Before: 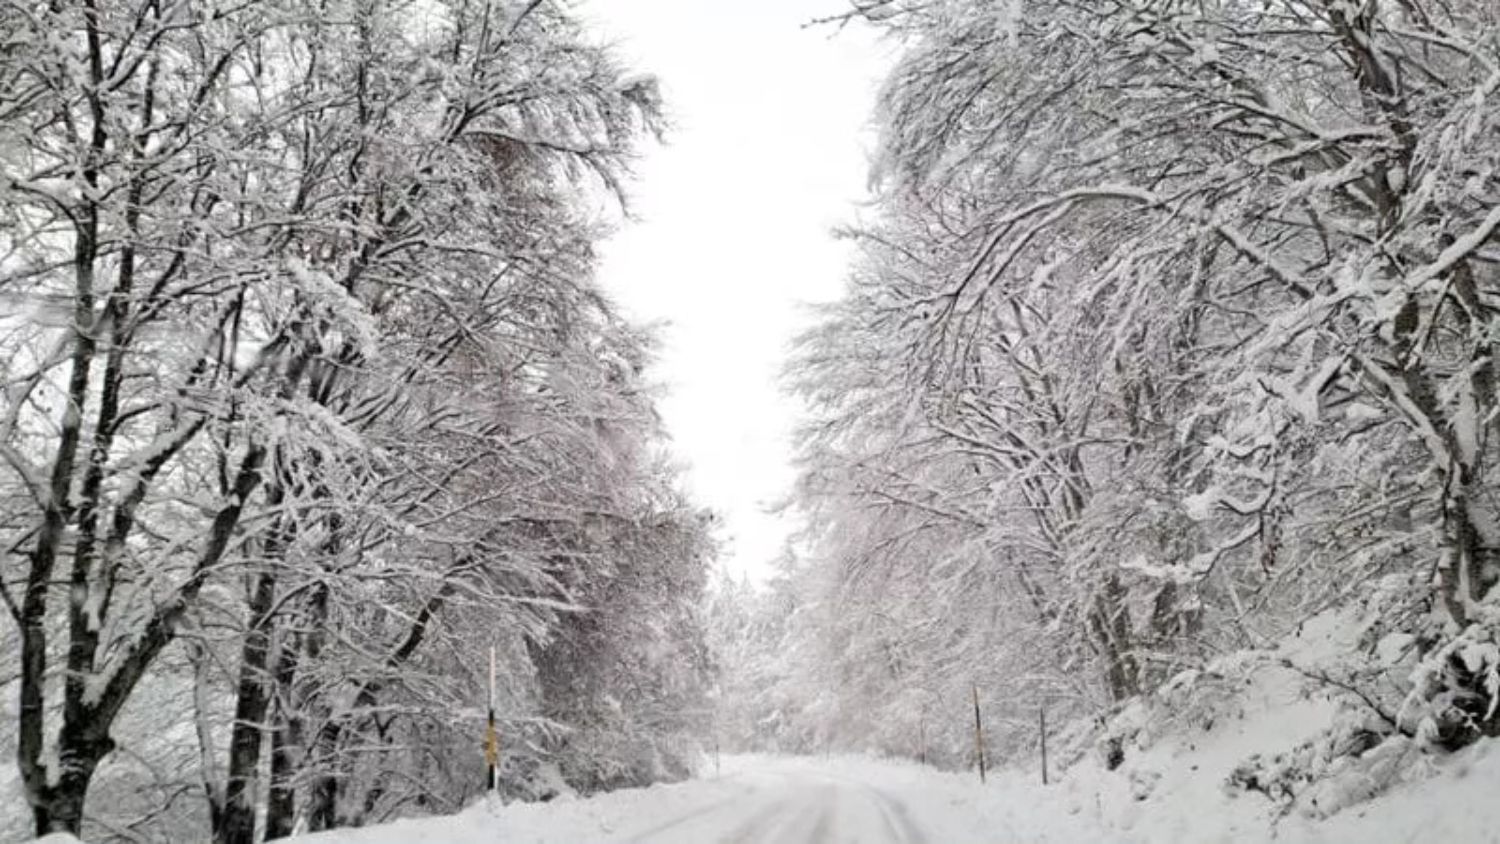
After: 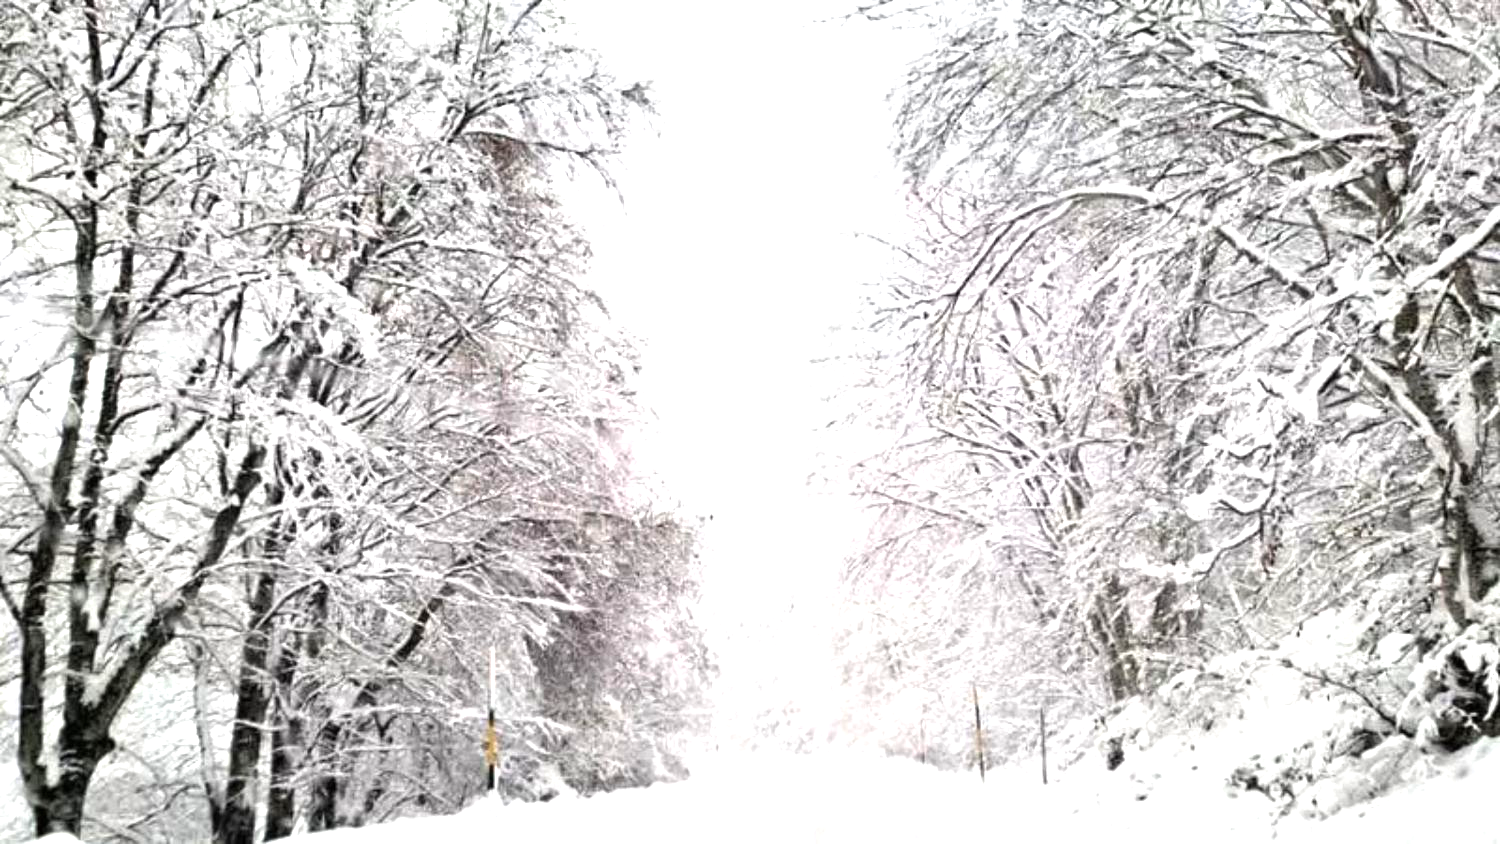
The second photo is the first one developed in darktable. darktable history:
color balance: contrast 10%
exposure: black level correction 0, exposure 0.9 EV, compensate highlight preservation false
